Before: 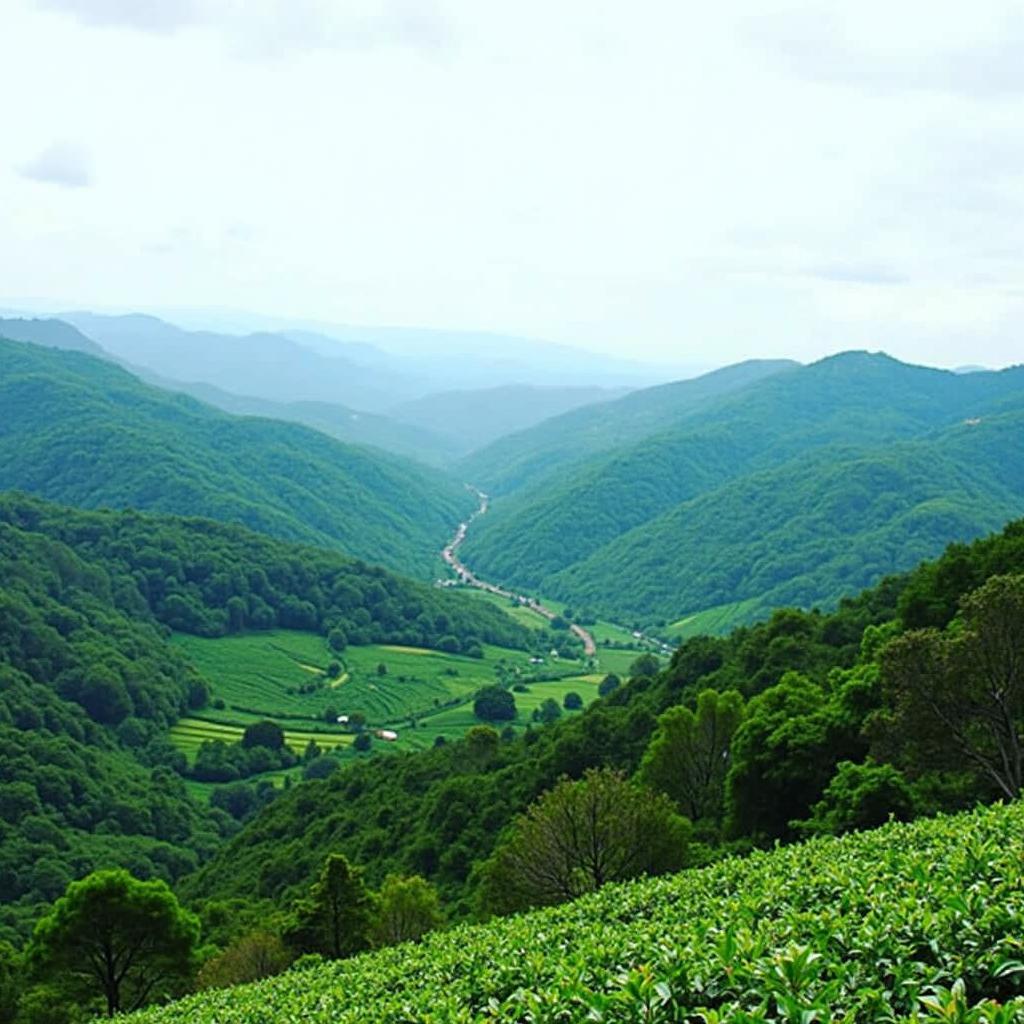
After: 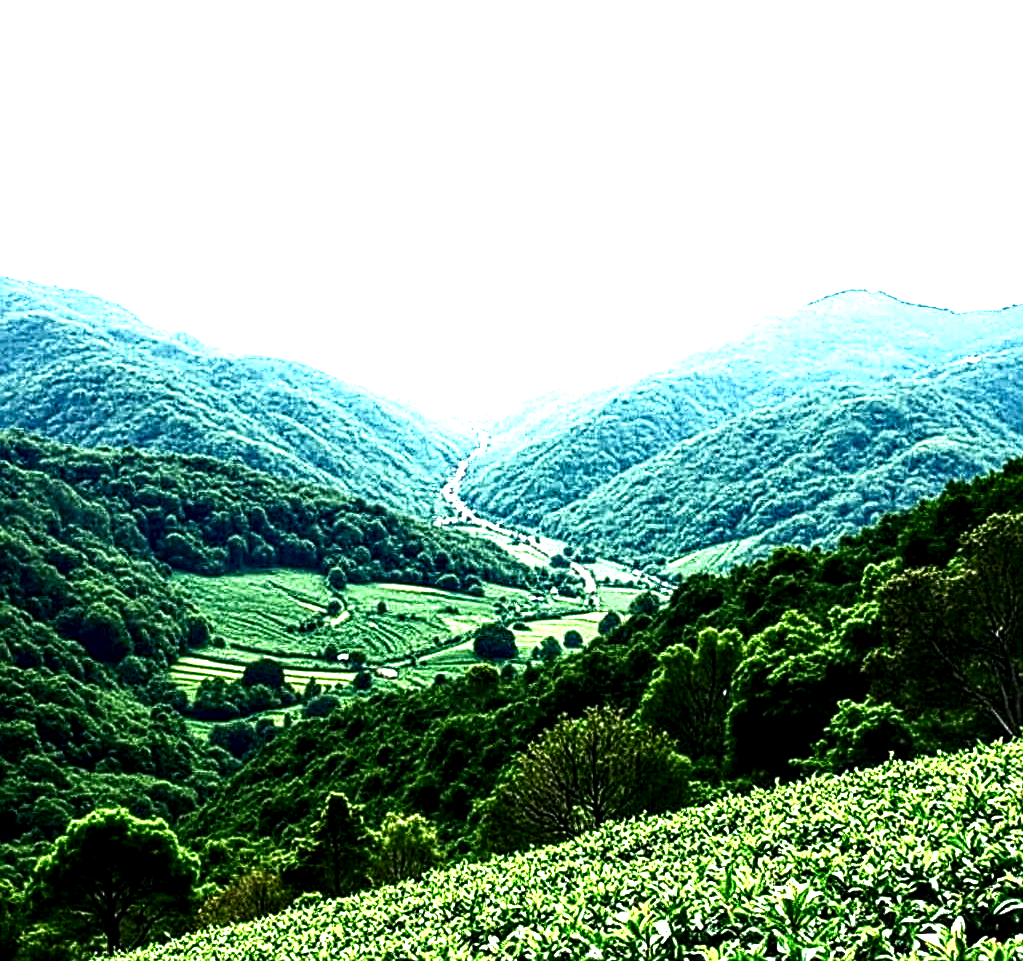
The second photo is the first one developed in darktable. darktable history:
exposure: exposure -0.06 EV, compensate highlight preservation false
sharpen: on, module defaults
local contrast: detail 205%
tone equalizer: on, module defaults
levels: levels [0, 0.352, 0.703]
crop and rotate: top 6.058%
contrast brightness saturation: contrast 0.494, saturation -0.083
